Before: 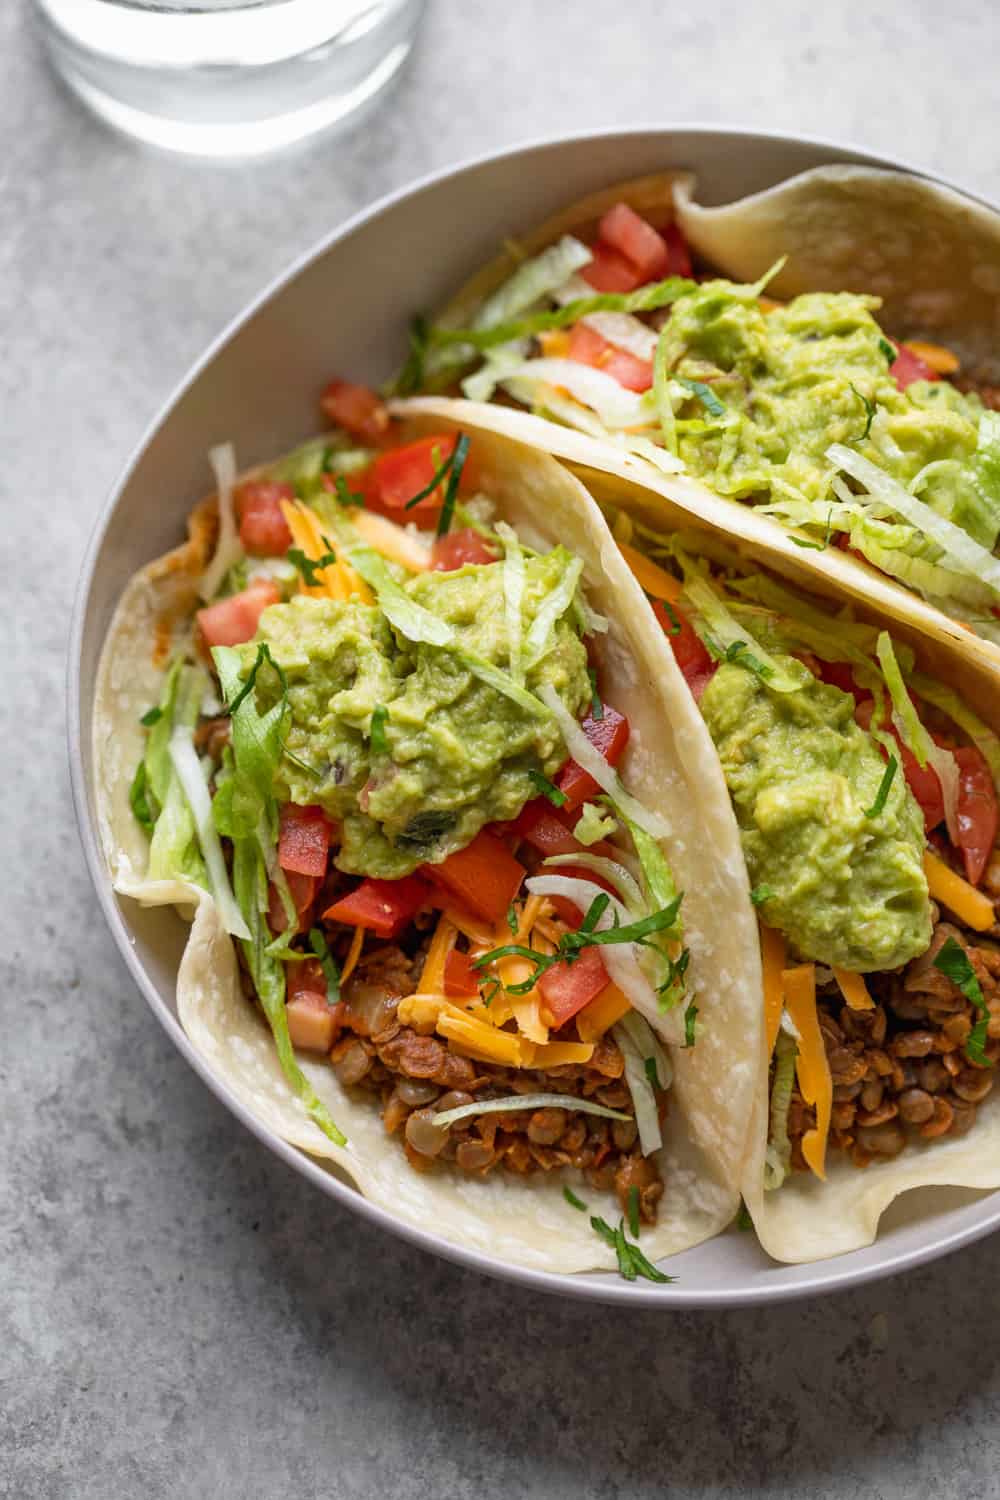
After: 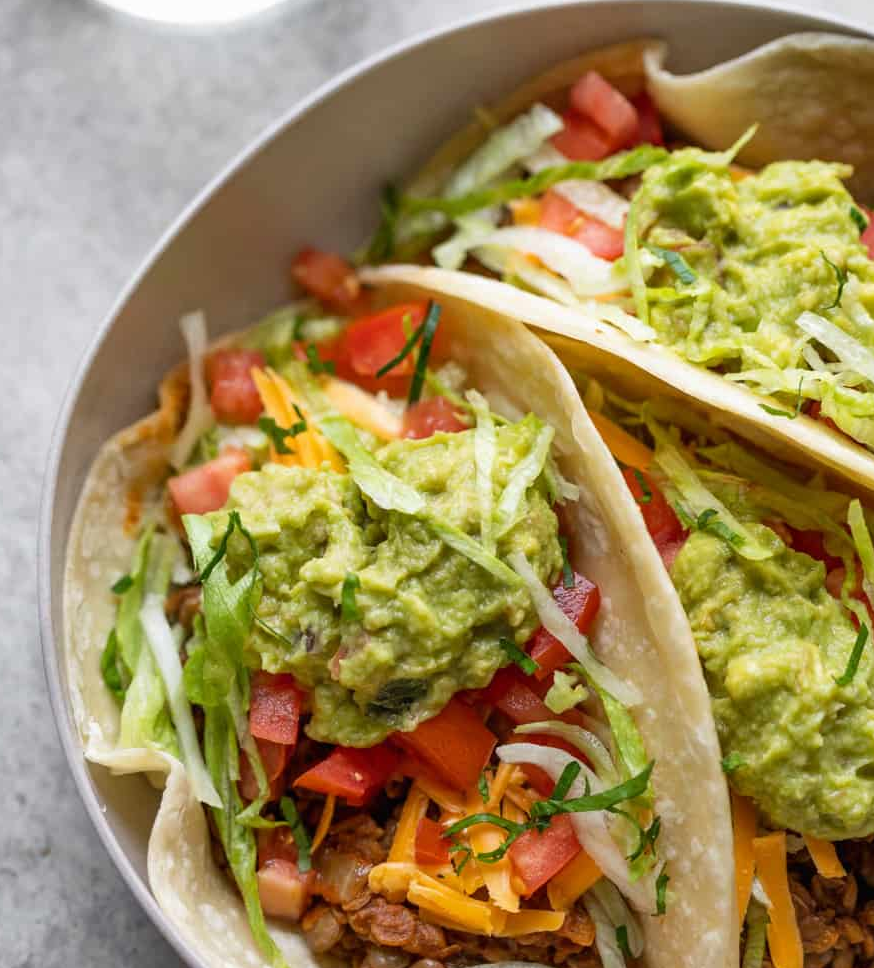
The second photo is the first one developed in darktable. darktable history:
crop: left 2.931%, top 8.846%, right 9.615%, bottom 26.613%
